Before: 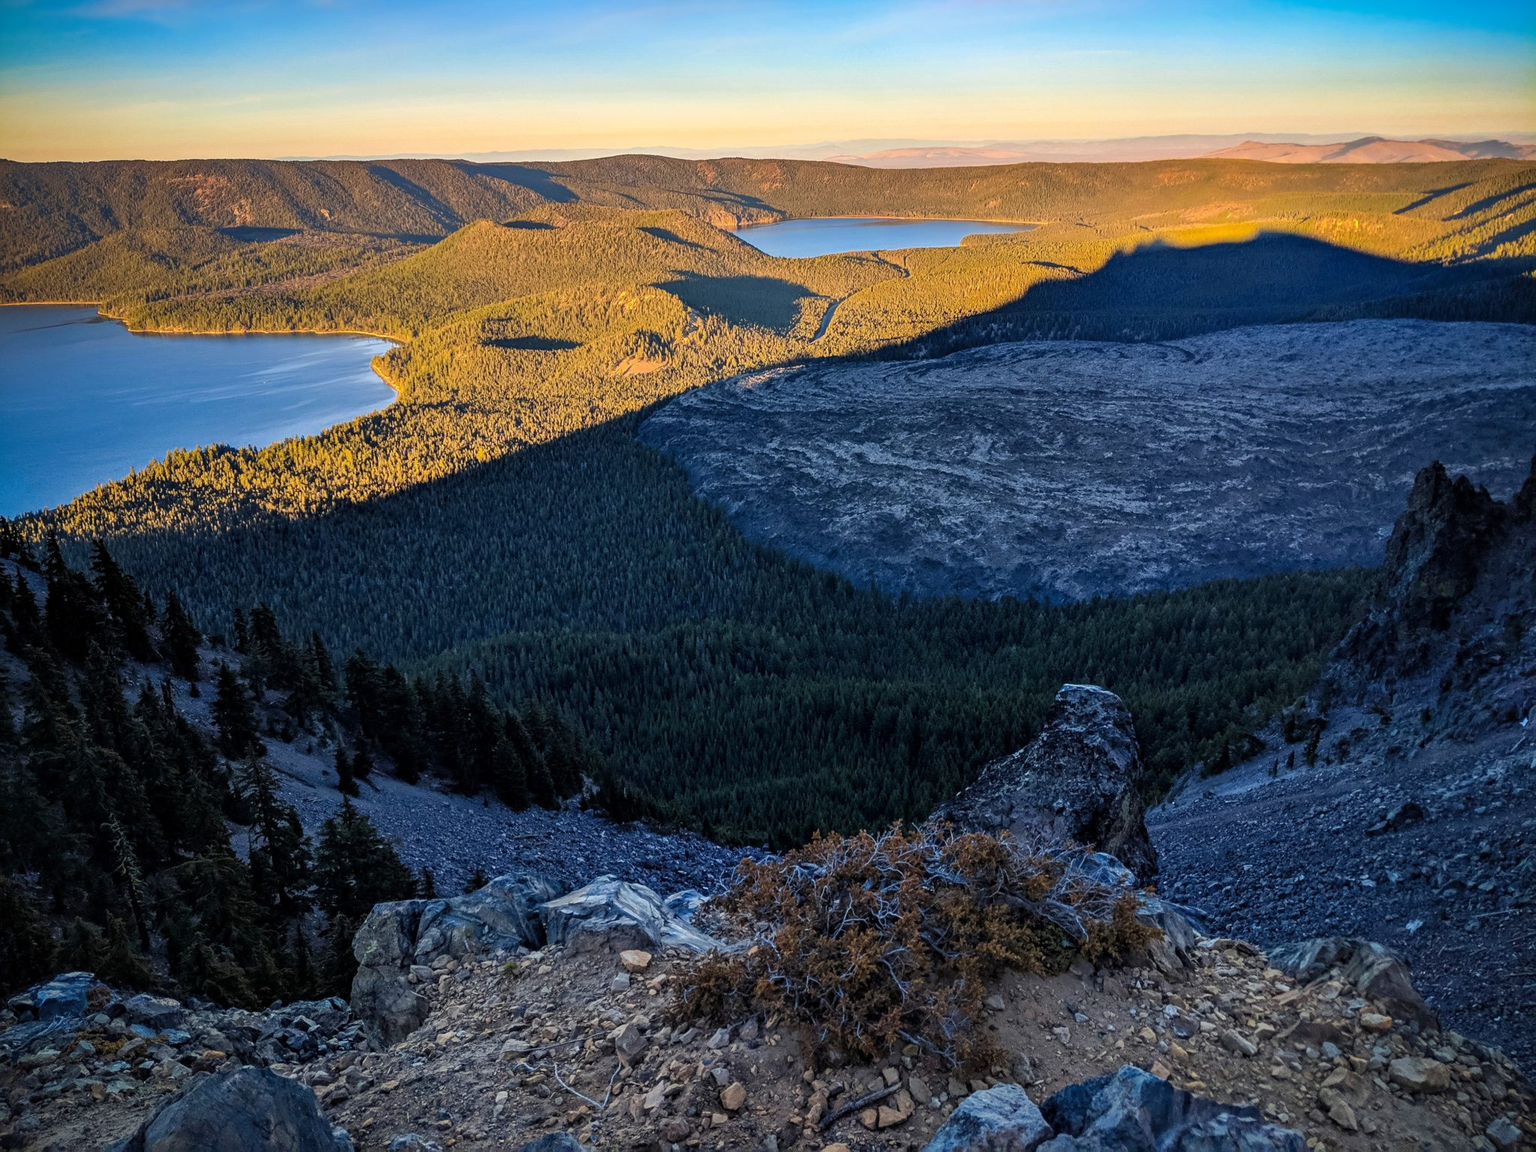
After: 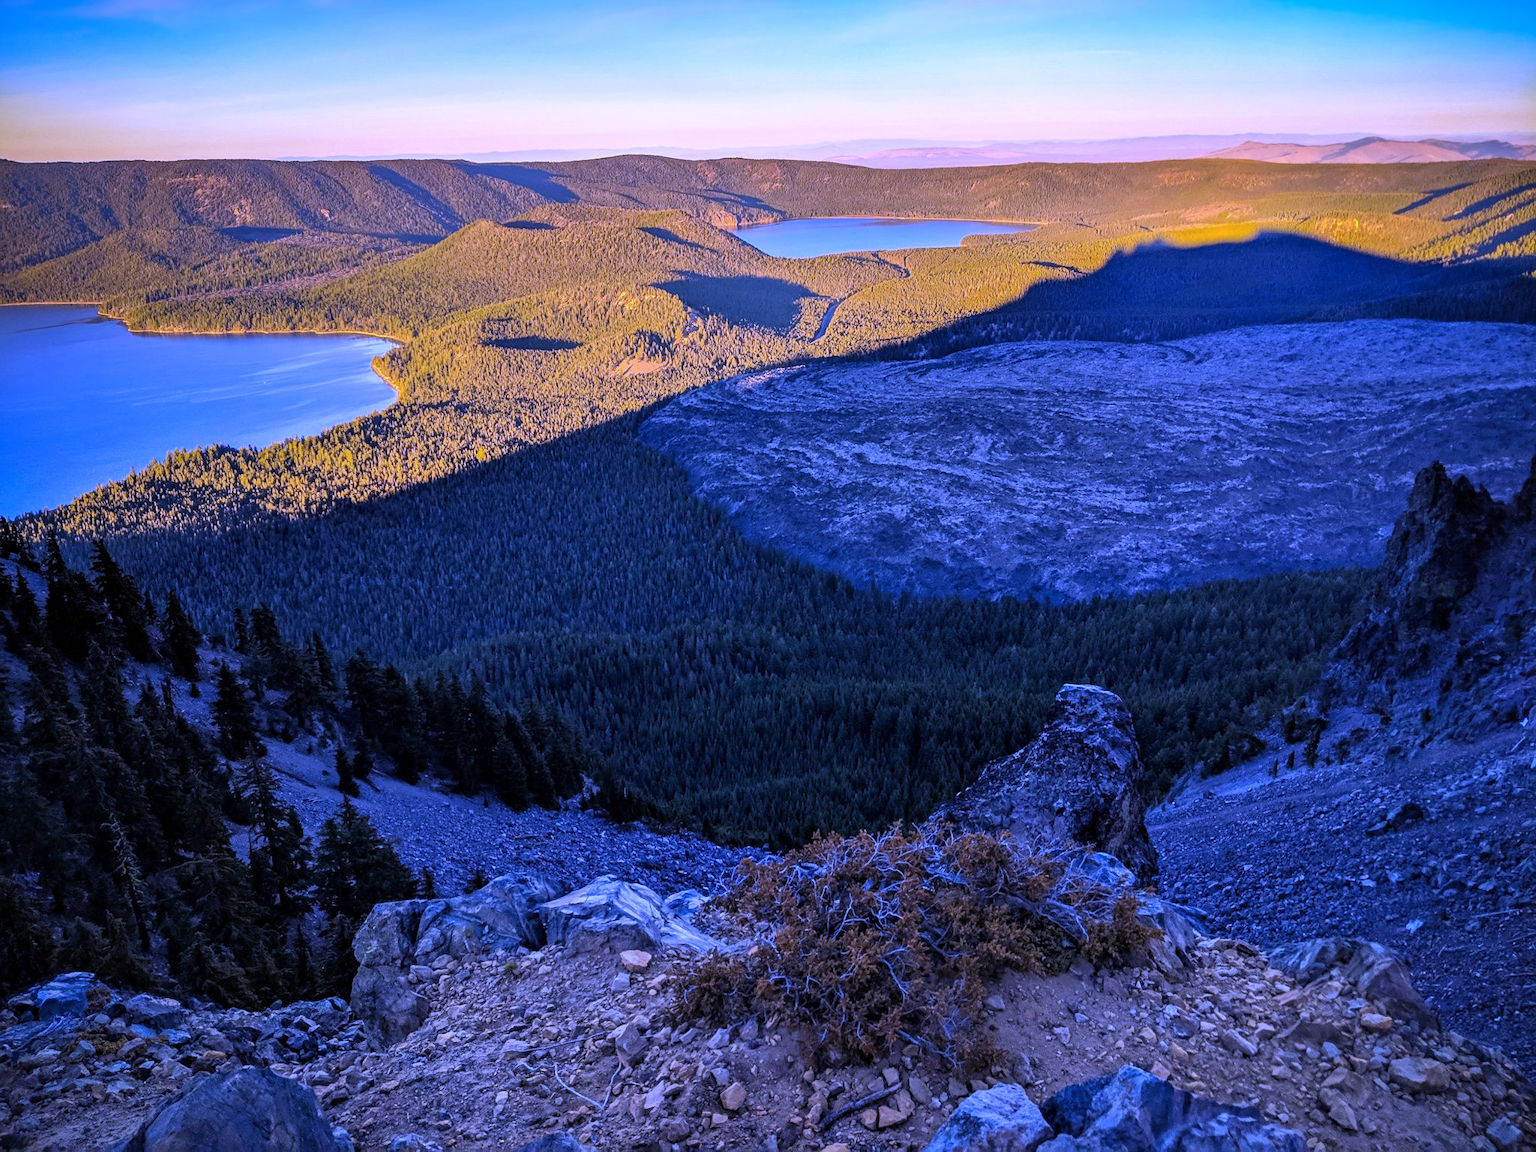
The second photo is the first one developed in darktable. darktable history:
white balance: red 0.98, blue 1.61
color balance rgb: on, module defaults
levels: levels [0, 0.498, 1]
